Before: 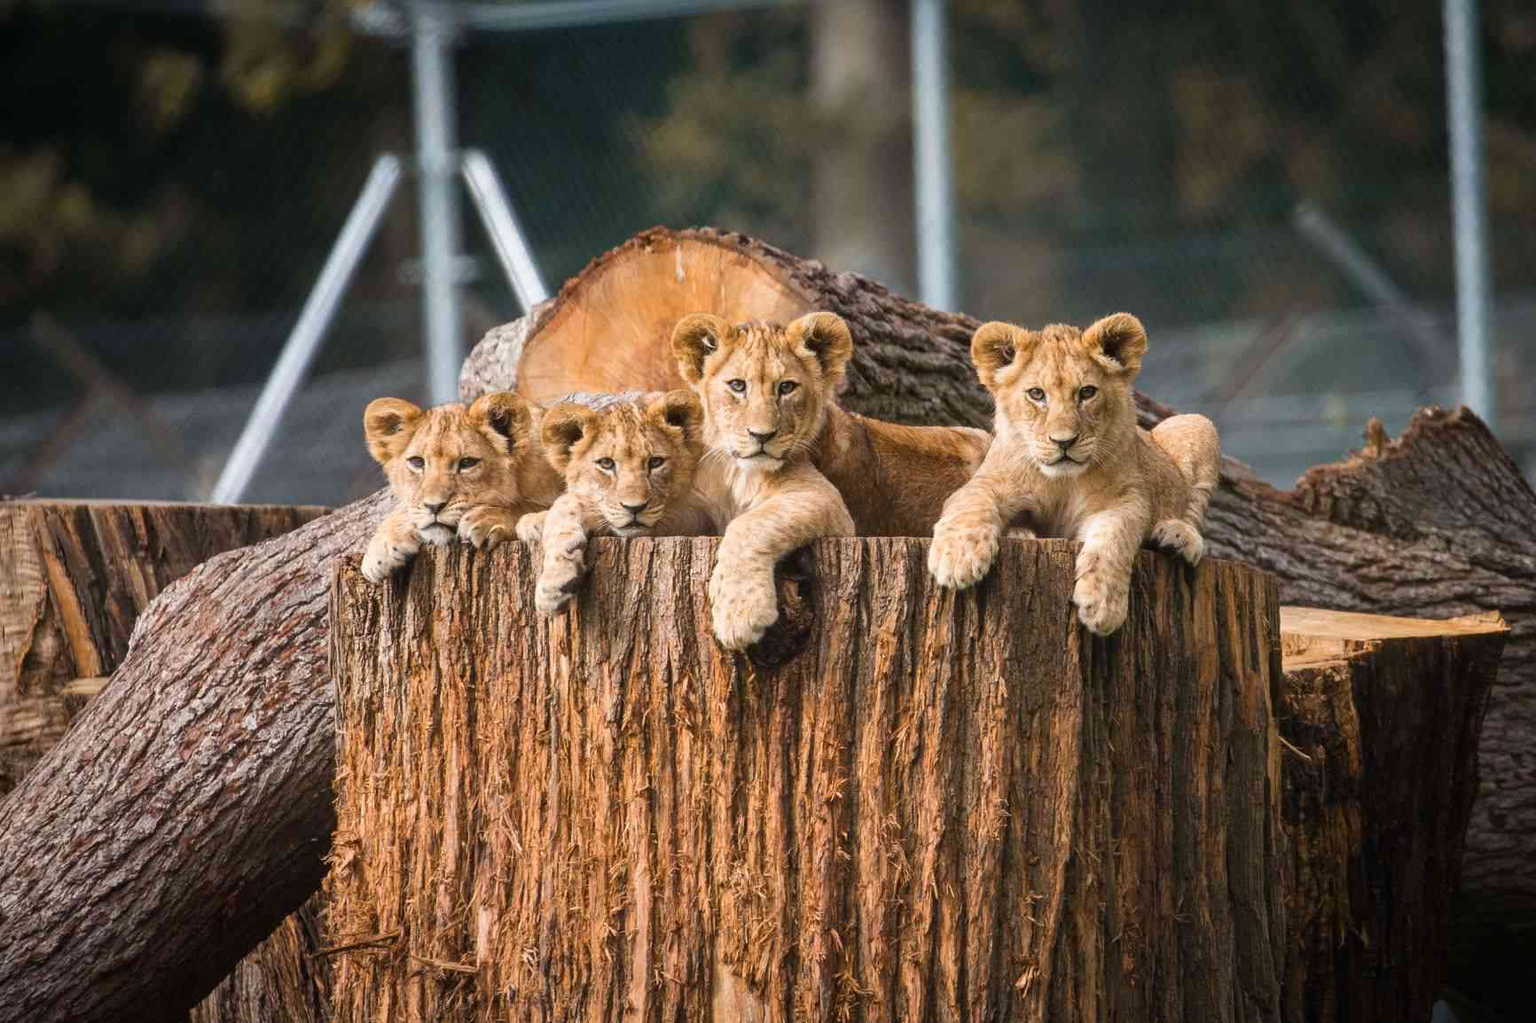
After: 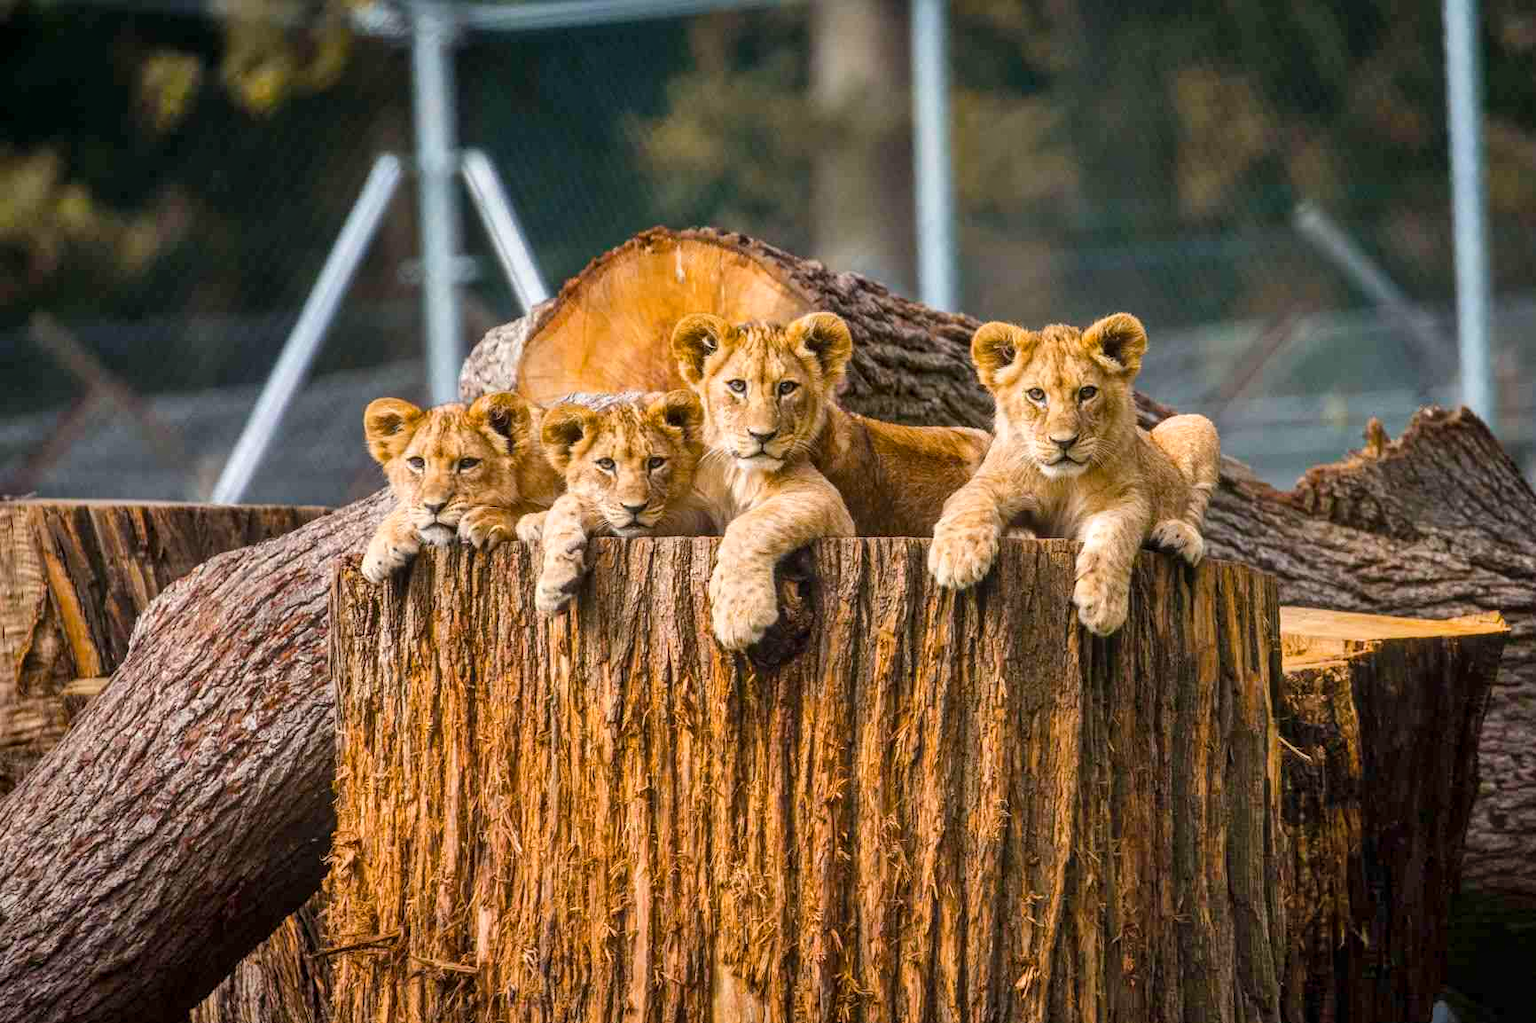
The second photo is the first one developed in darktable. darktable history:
local contrast: on, module defaults
contrast brightness saturation: saturation -0.05
shadows and highlights: soften with gaussian
color balance rgb: perceptual saturation grading › global saturation 30%, global vibrance 20%
